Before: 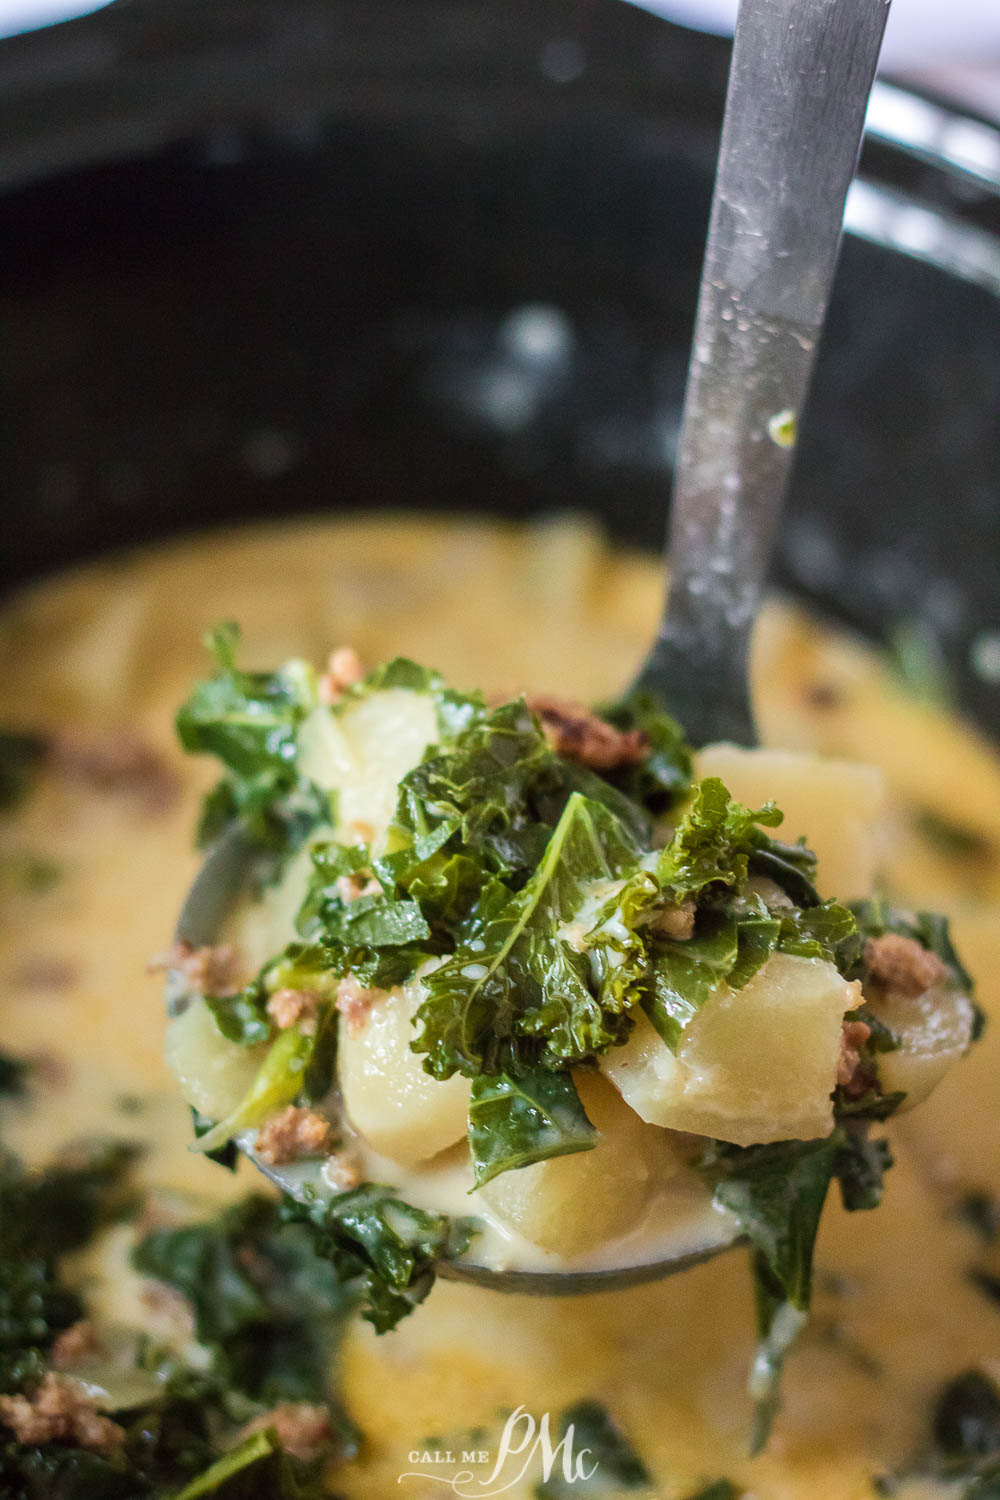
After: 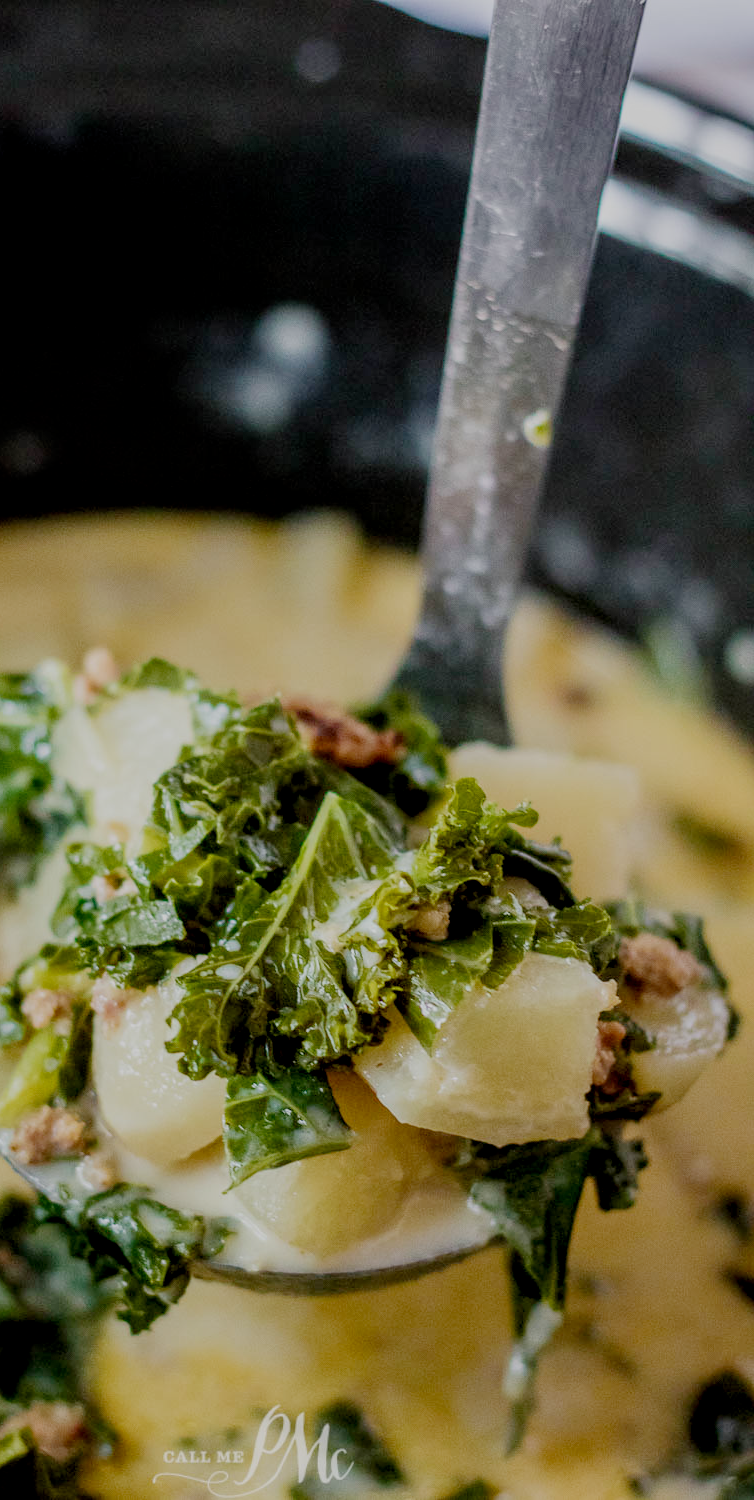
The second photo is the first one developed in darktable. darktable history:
local contrast: on, module defaults
white balance: emerald 1
crop and rotate: left 24.6%
tone equalizer: on, module defaults
filmic rgb: middle gray luminance 18%, black relative exposure -7.5 EV, white relative exposure 8.5 EV, threshold 6 EV, target black luminance 0%, hardness 2.23, latitude 18.37%, contrast 0.878, highlights saturation mix 5%, shadows ↔ highlights balance 10.15%, add noise in highlights 0, preserve chrominance no, color science v3 (2019), use custom middle-gray values true, iterations of high-quality reconstruction 0, contrast in highlights soft, enable highlight reconstruction true
